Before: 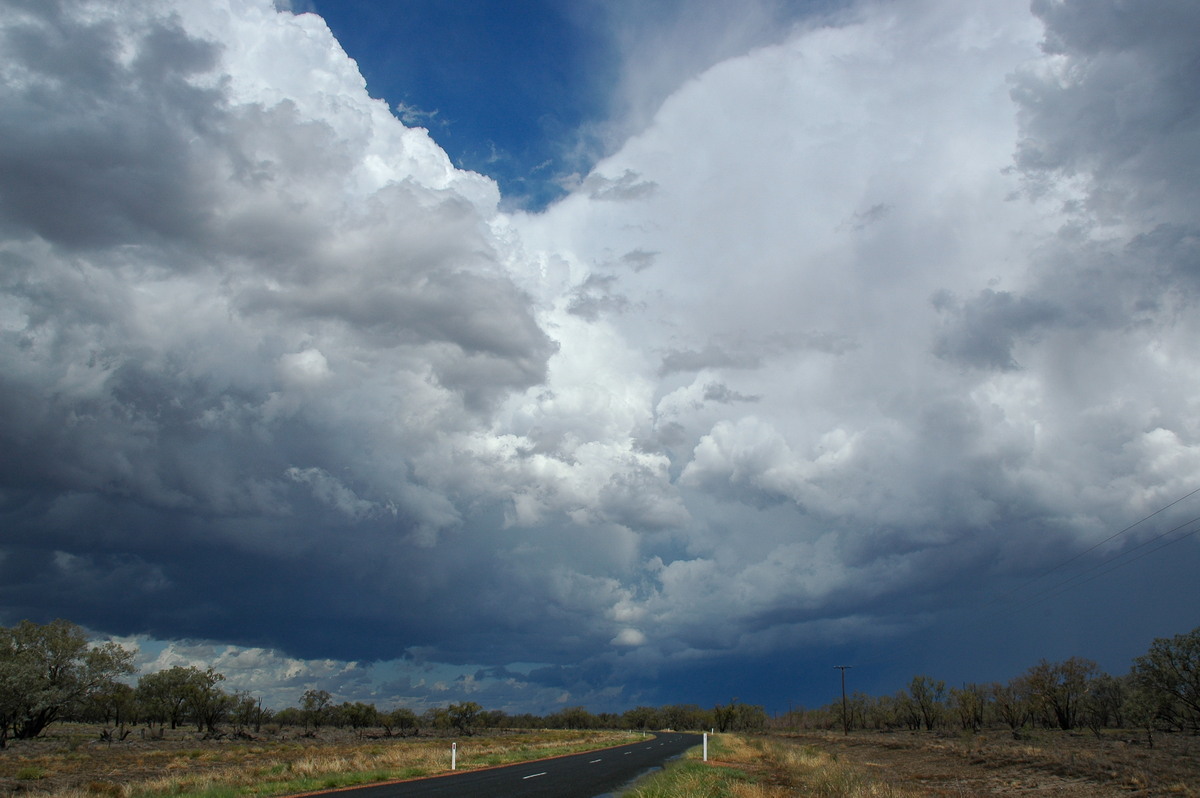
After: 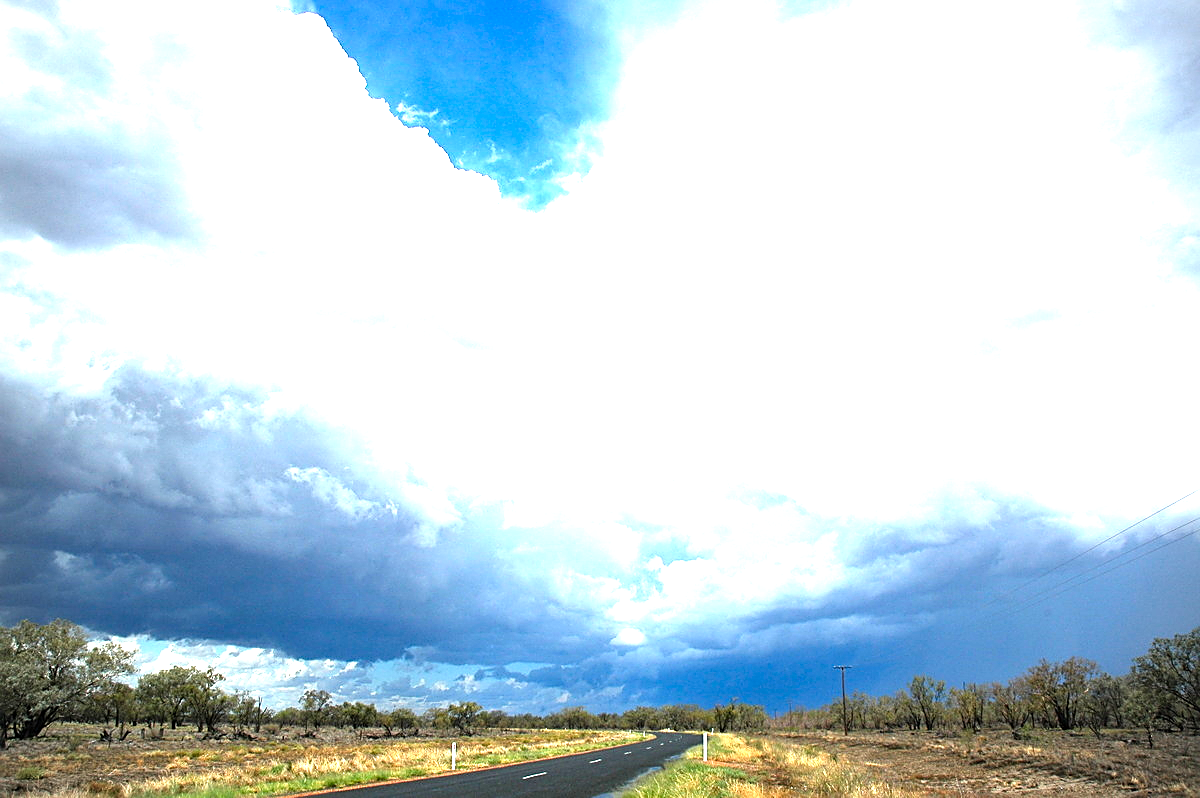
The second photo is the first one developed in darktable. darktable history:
levels: levels [0, 0.281, 0.562]
vignetting: fall-off start 91.48%
exposure: black level correction 0, exposure 0.397 EV, compensate highlight preservation false
sharpen: on, module defaults
